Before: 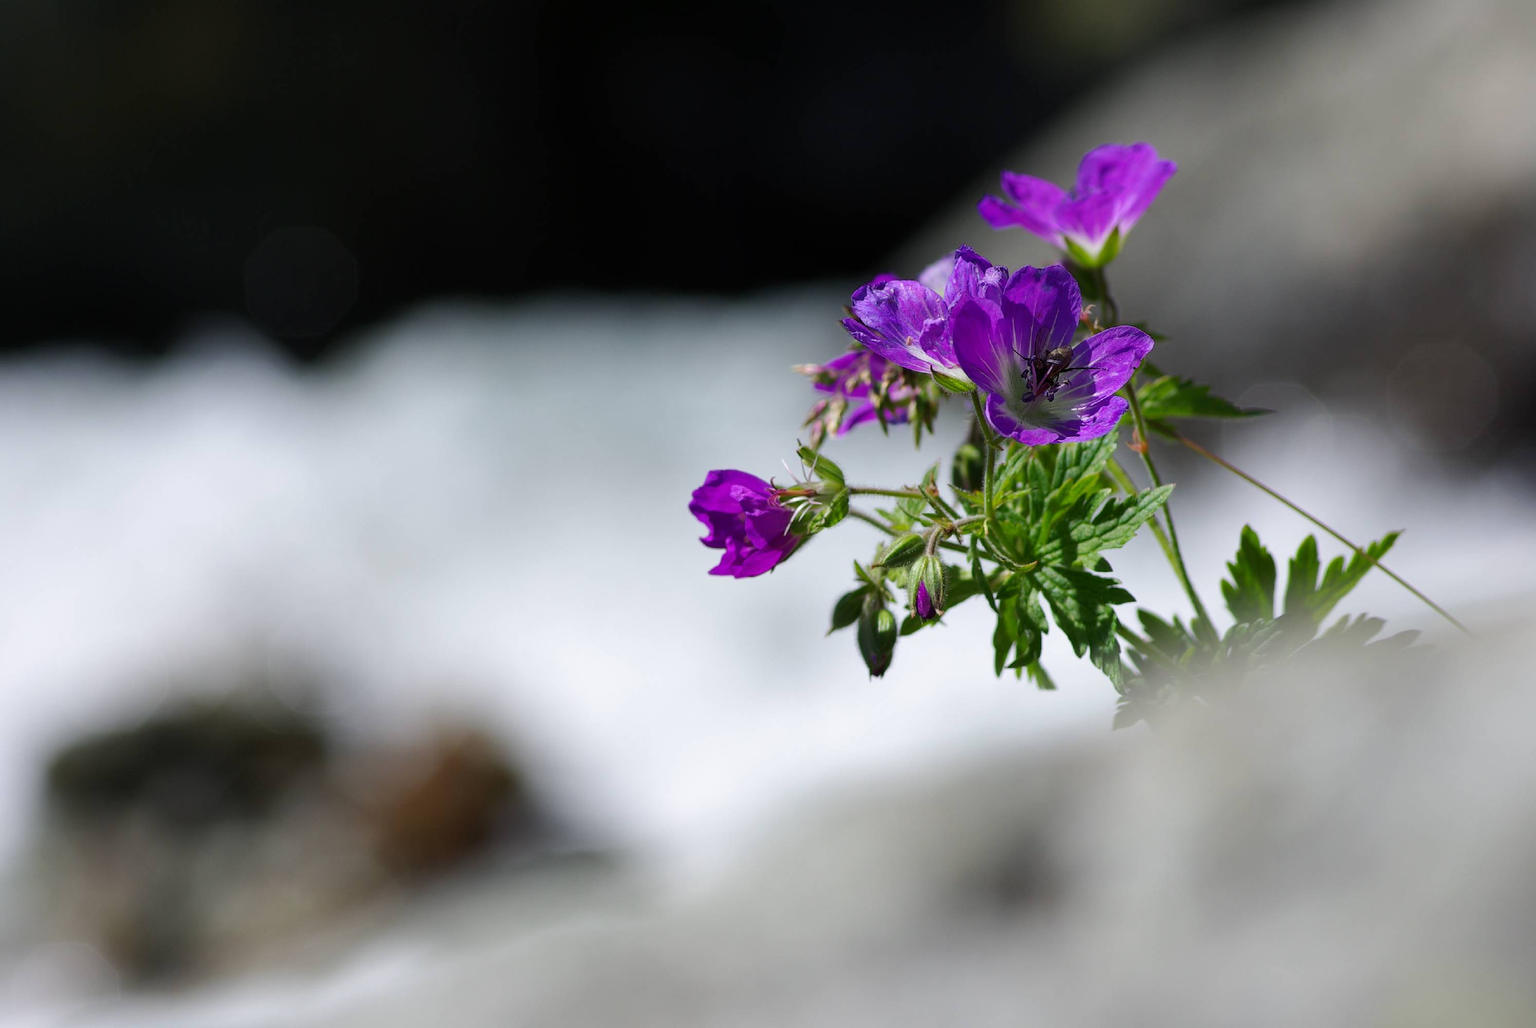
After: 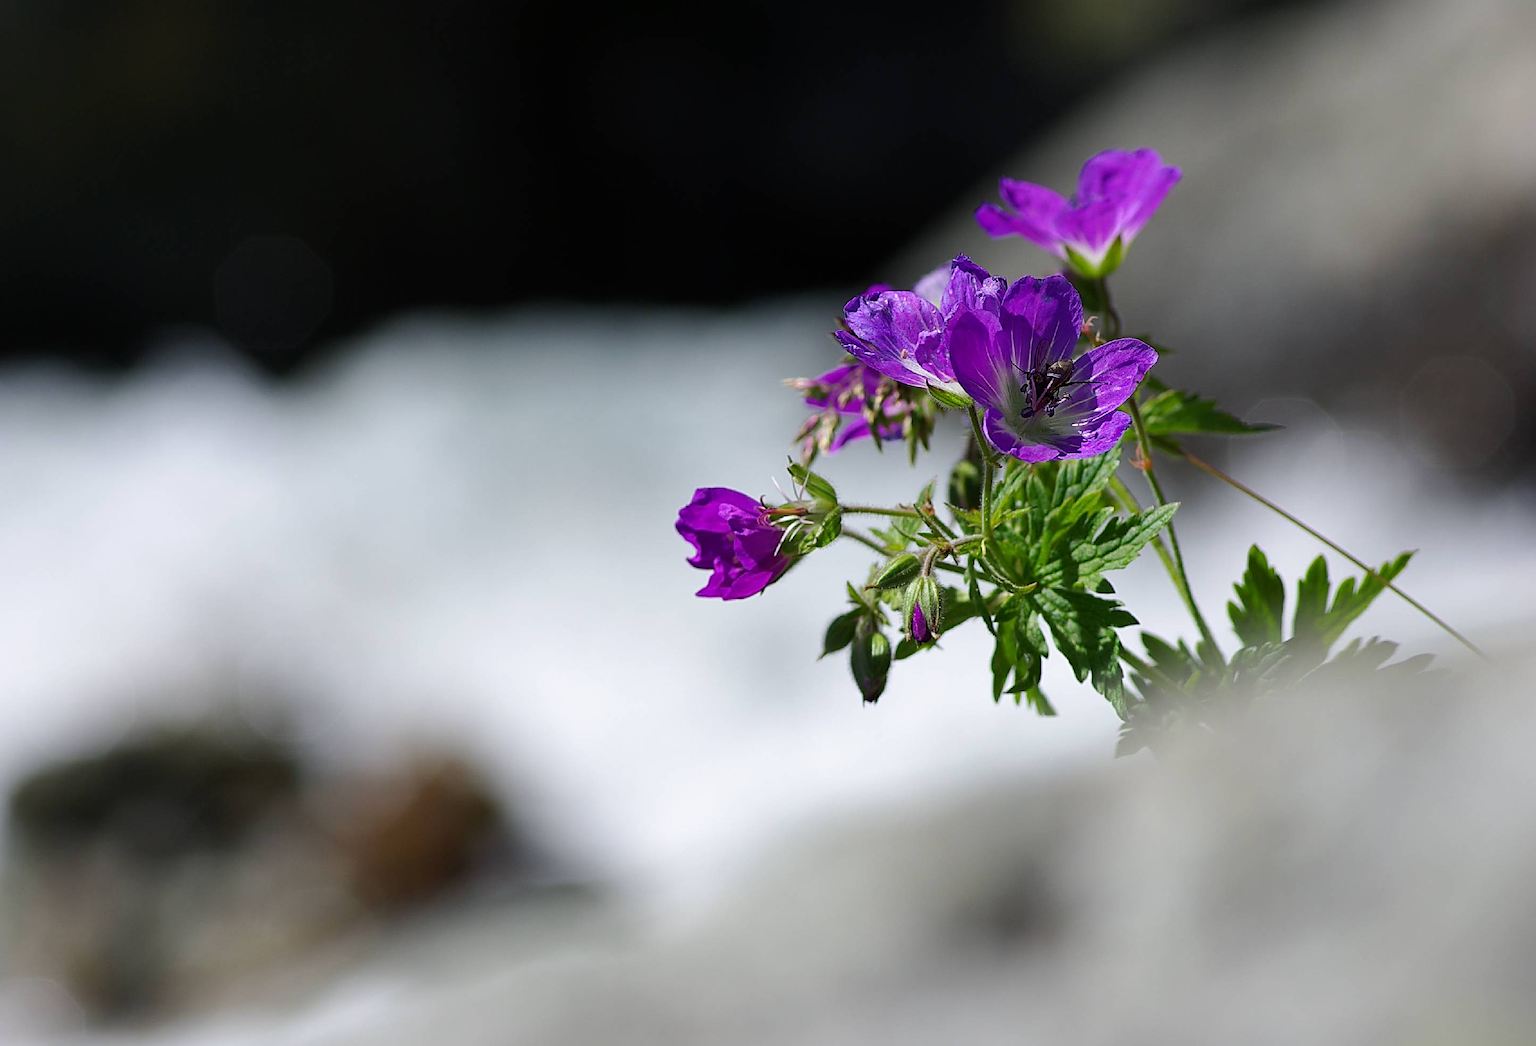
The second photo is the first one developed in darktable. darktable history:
crop and rotate: left 2.496%, right 1.101%, bottom 1.837%
sharpen: radius 2.61, amount 0.684
